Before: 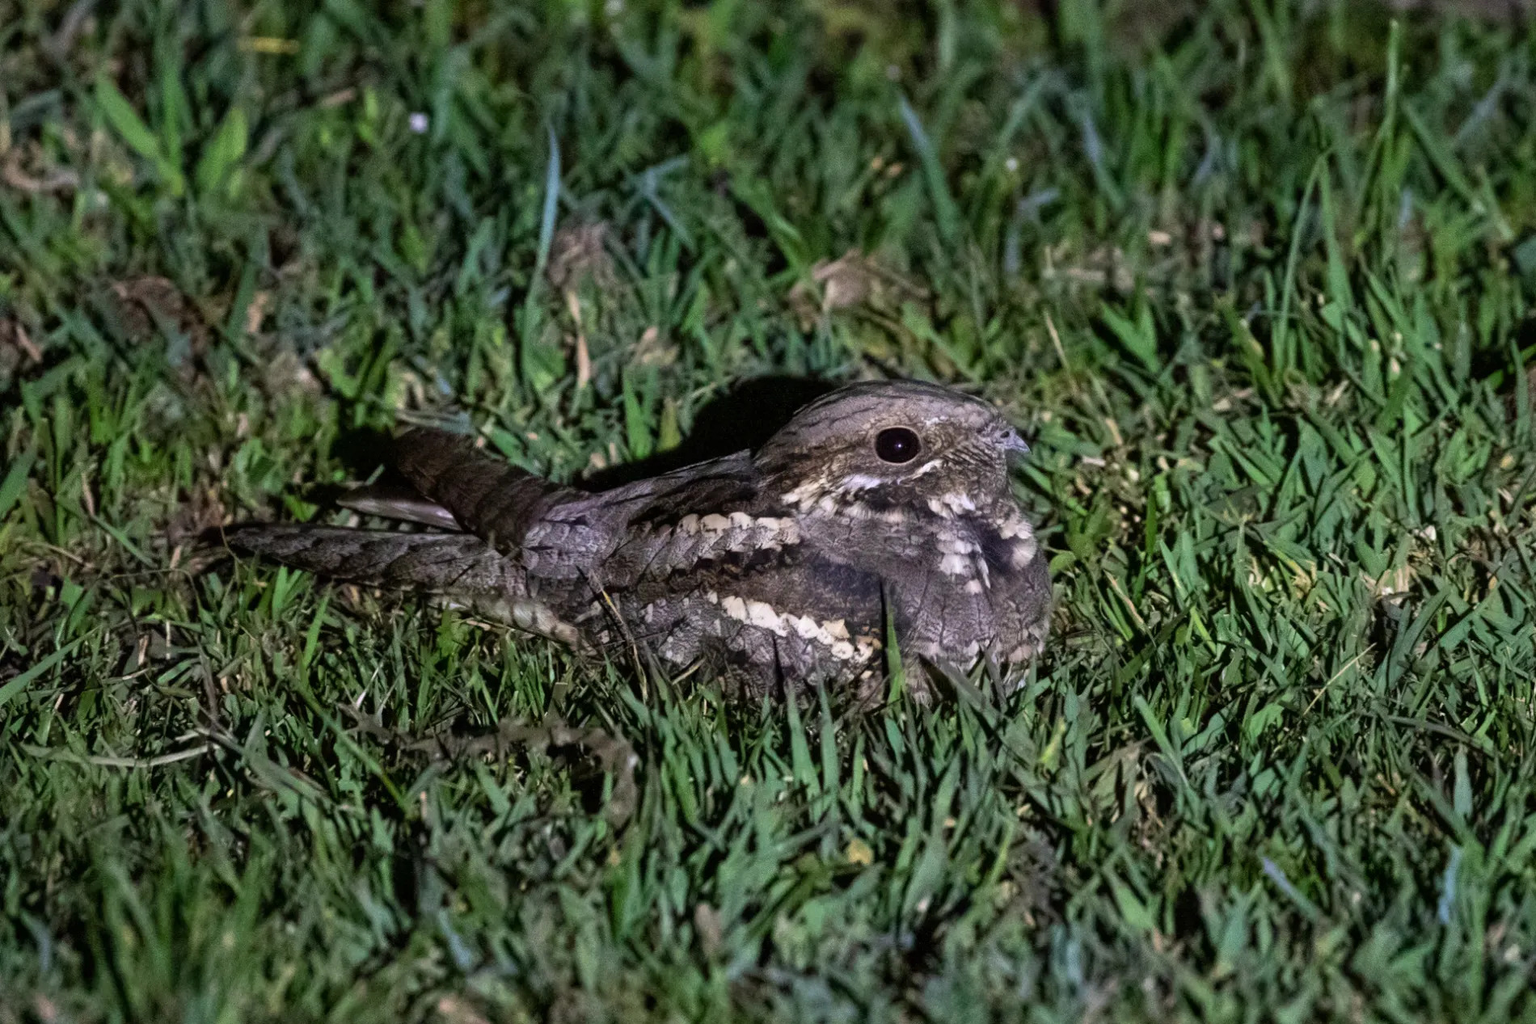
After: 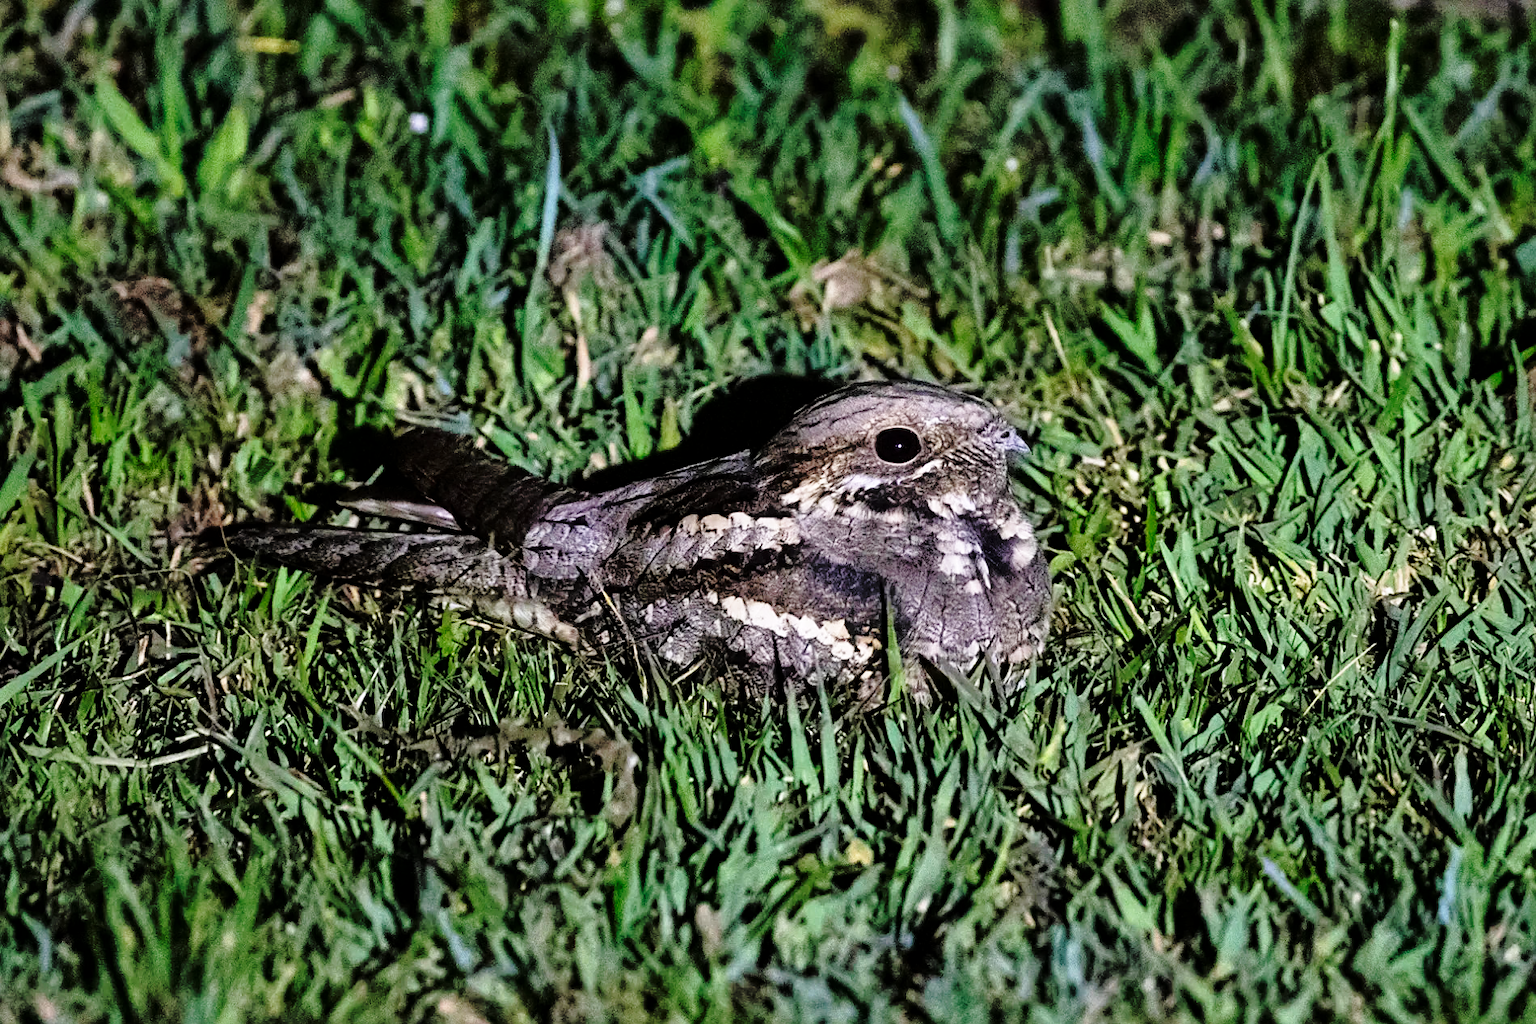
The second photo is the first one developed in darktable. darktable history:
shadows and highlights: radius 127.48, shadows 30.29, highlights -31.11, highlights color adjustment 41.19%, low approximation 0.01, soften with gaussian
exposure: black level correction 0.002, exposure -0.105 EV, compensate exposure bias true, compensate highlight preservation false
sharpen: on, module defaults
base curve: curves: ch0 [(0, 0) (0.036, 0.037) (0.121, 0.228) (0.46, 0.76) (0.859, 0.983) (1, 1)], preserve colors none
tone curve: curves: ch0 [(0, 0) (0.126, 0.061) (0.362, 0.382) (0.498, 0.498) (0.706, 0.712) (1, 1)]; ch1 [(0, 0) (0.5, 0.497) (0.55, 0.578) (1, 1)]; ch2 [(0, 0) (0.44, 0.424) (0.489, 0.486) (0.537, 0.538) (1, 1)], color space Lab, linked channels, preserve colors none
